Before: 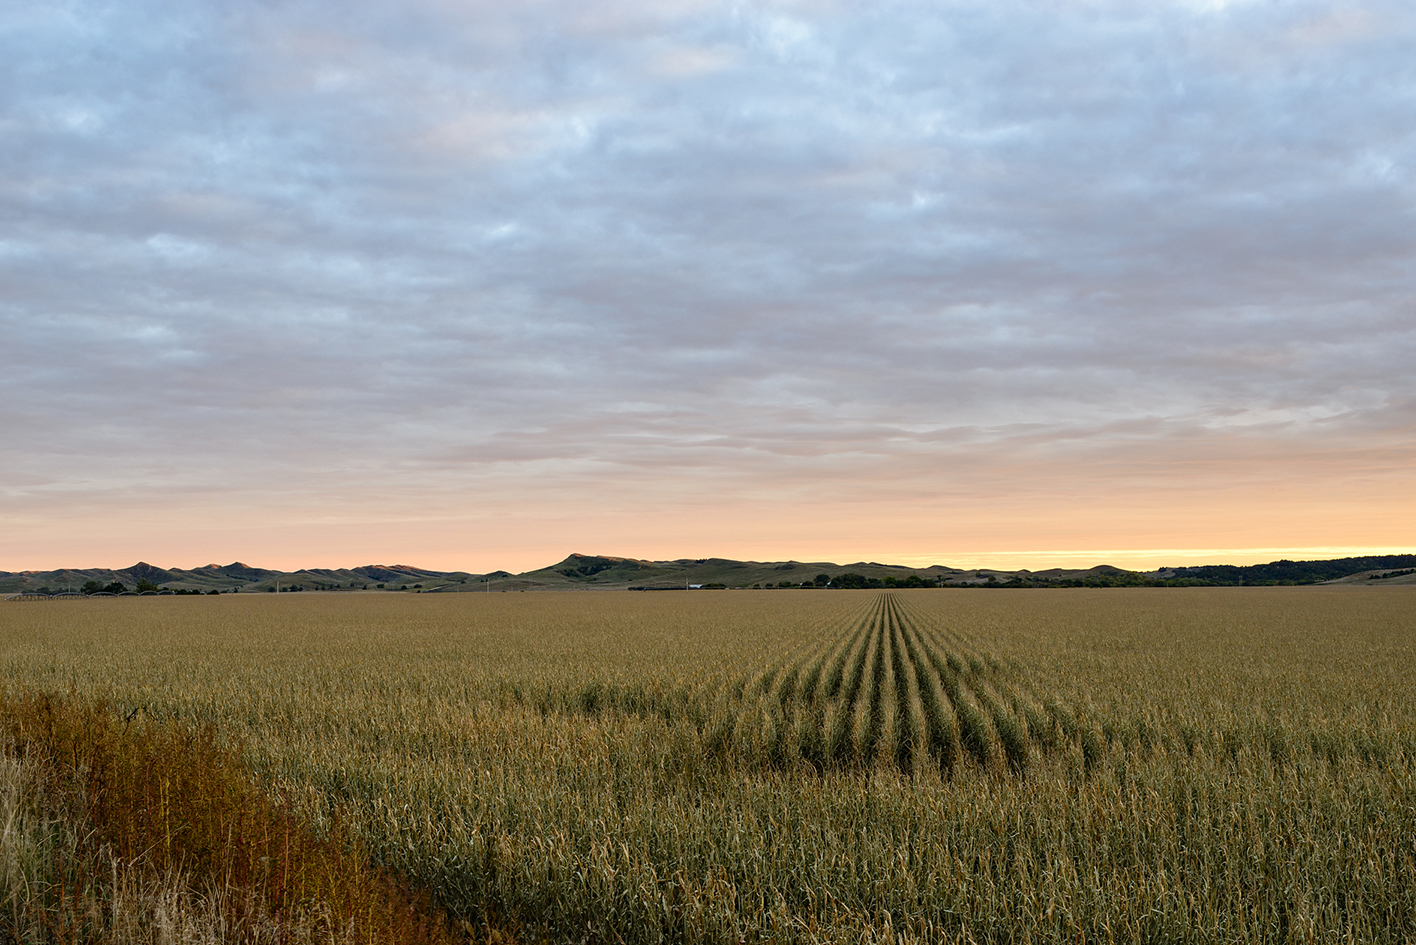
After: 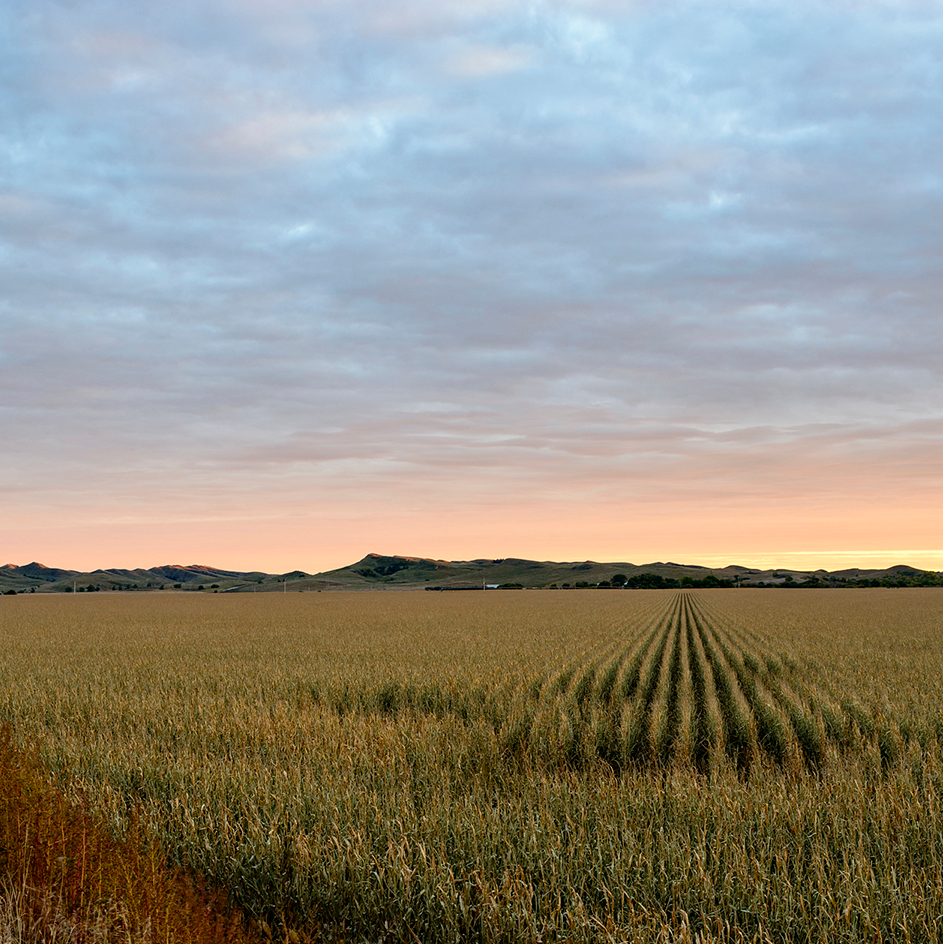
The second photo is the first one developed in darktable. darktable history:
white balance: emerald 1
crop and rotate: left 14.385%, right 18.948%
